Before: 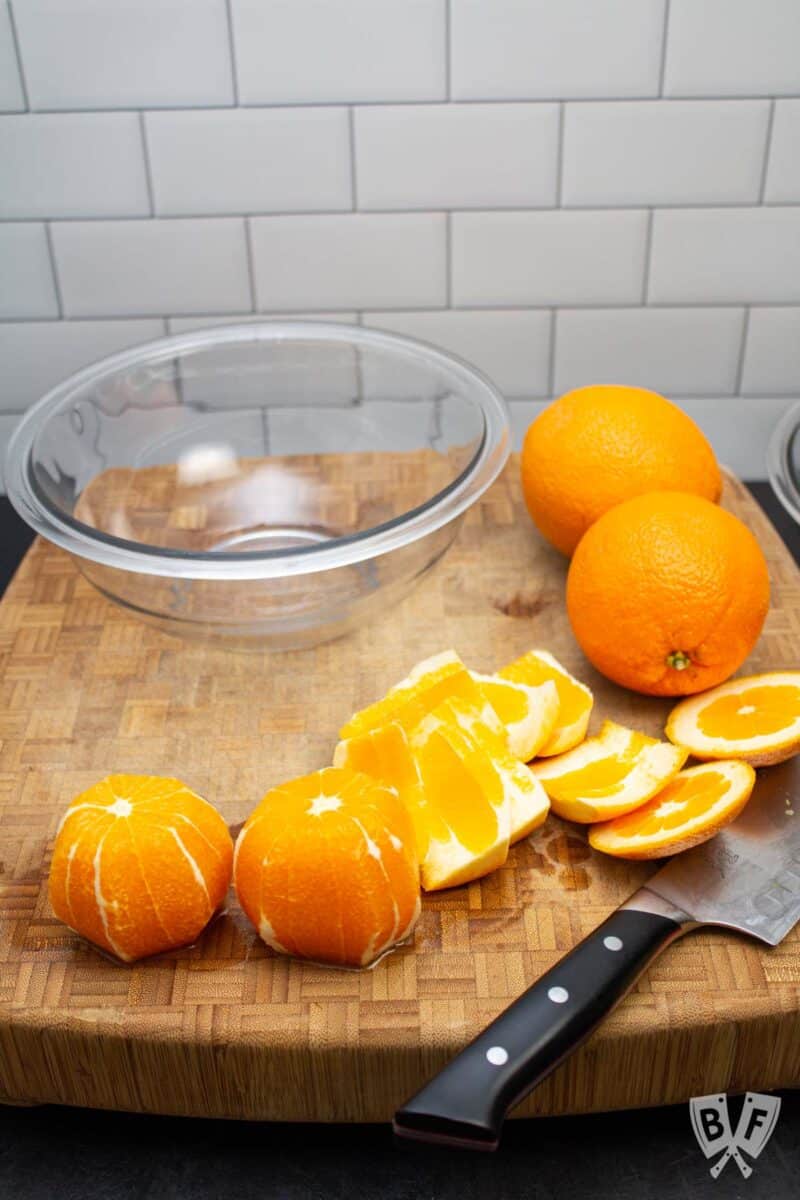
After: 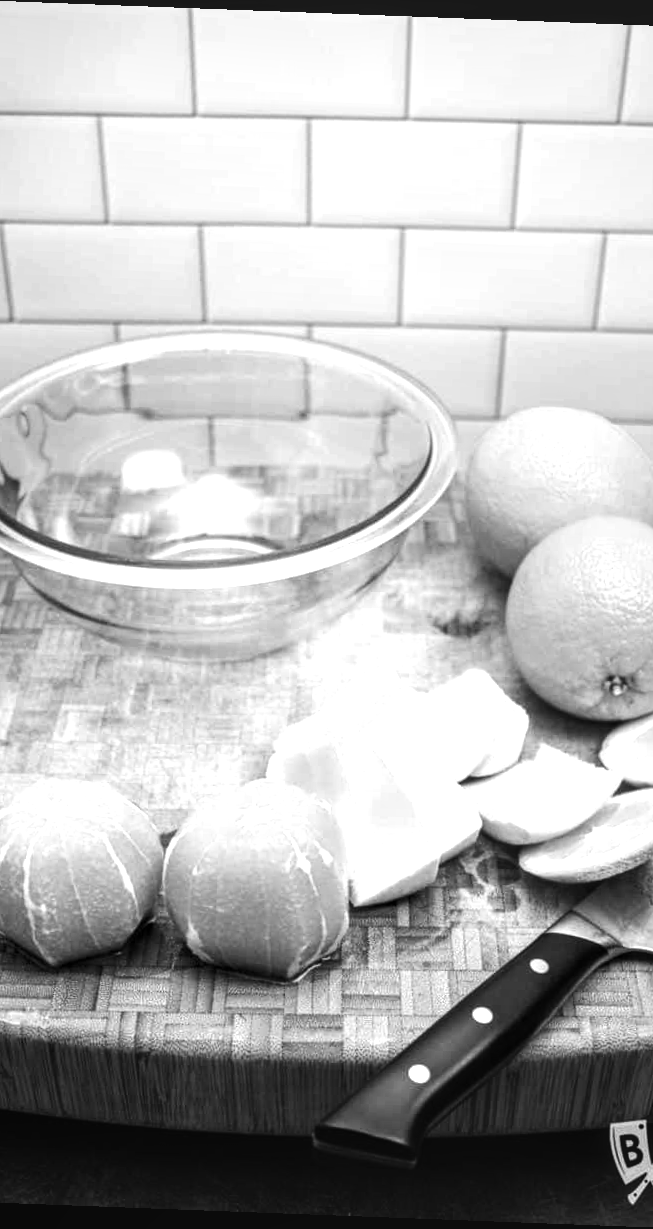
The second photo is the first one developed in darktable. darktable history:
crop: left 9.88%, right 12.664%
tone equalizer: -8 EV -1.08 EV, -7 EV -1.01 EV, -6 EV -0.867 EV, -5 EV -0.578 EV, -3 EV 0.578 EV, -2 EV 0.867 EV, -1 EV 1.01 EV, +0 EV 1.08 EV, edges refinement/feathering 500, mask exposure compensation -1.57 EV, preserve details no
local contrast: detail 130%
rotate and perspective: rotation 2.17°, automatic cropping off
monochrome: on, module defaults
